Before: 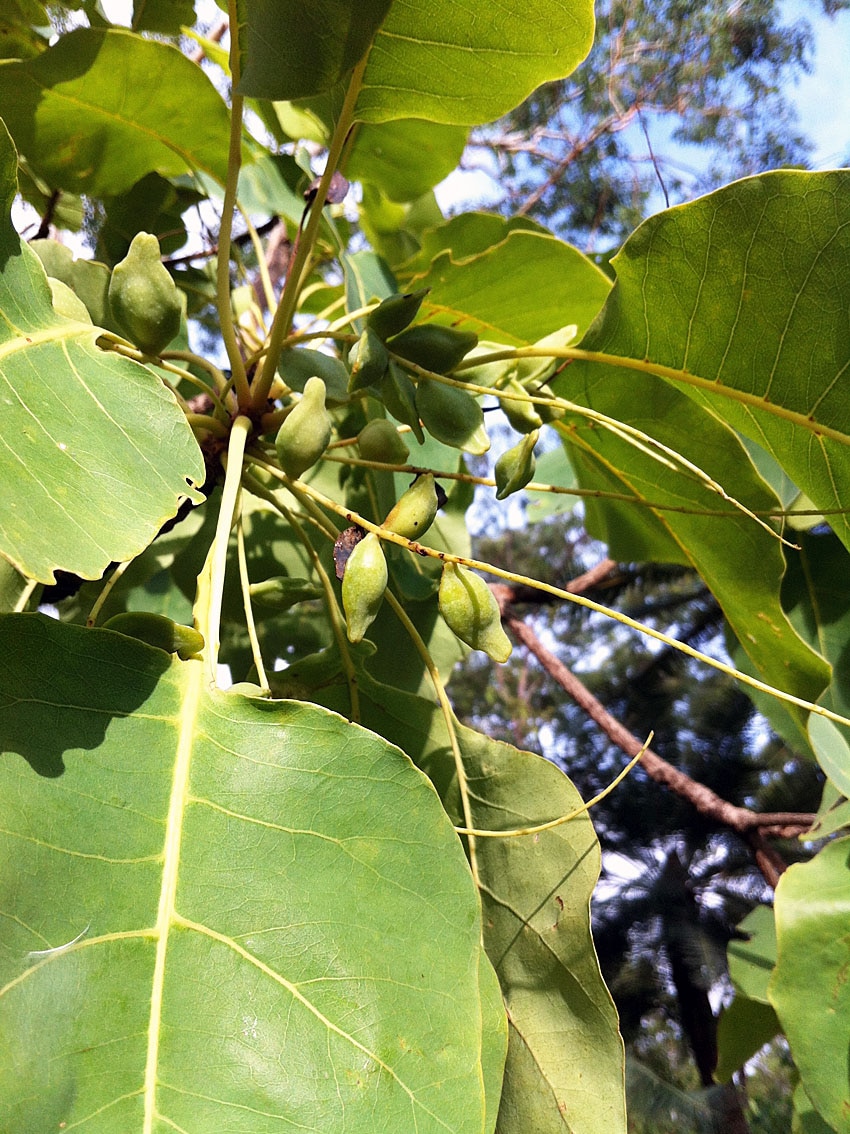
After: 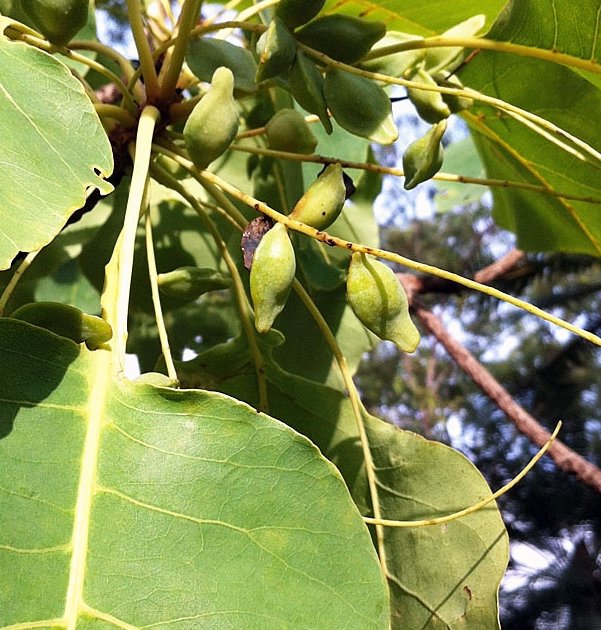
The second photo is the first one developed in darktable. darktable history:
crop: left 10.907%, top 27.392%, right 18.288%, bottom 16.983%
